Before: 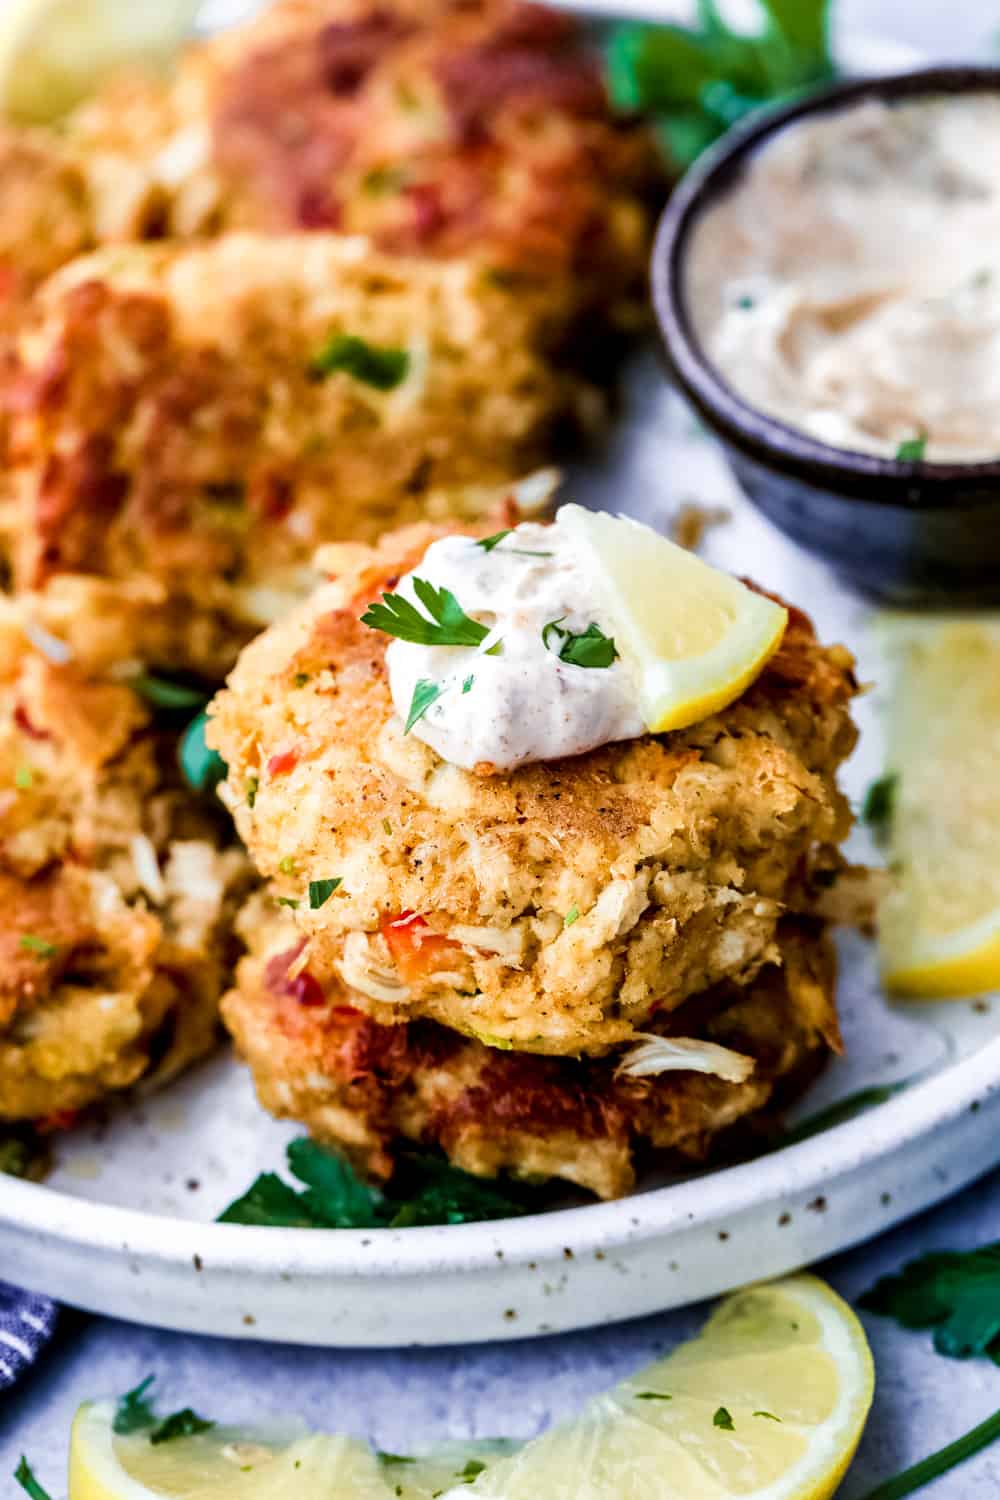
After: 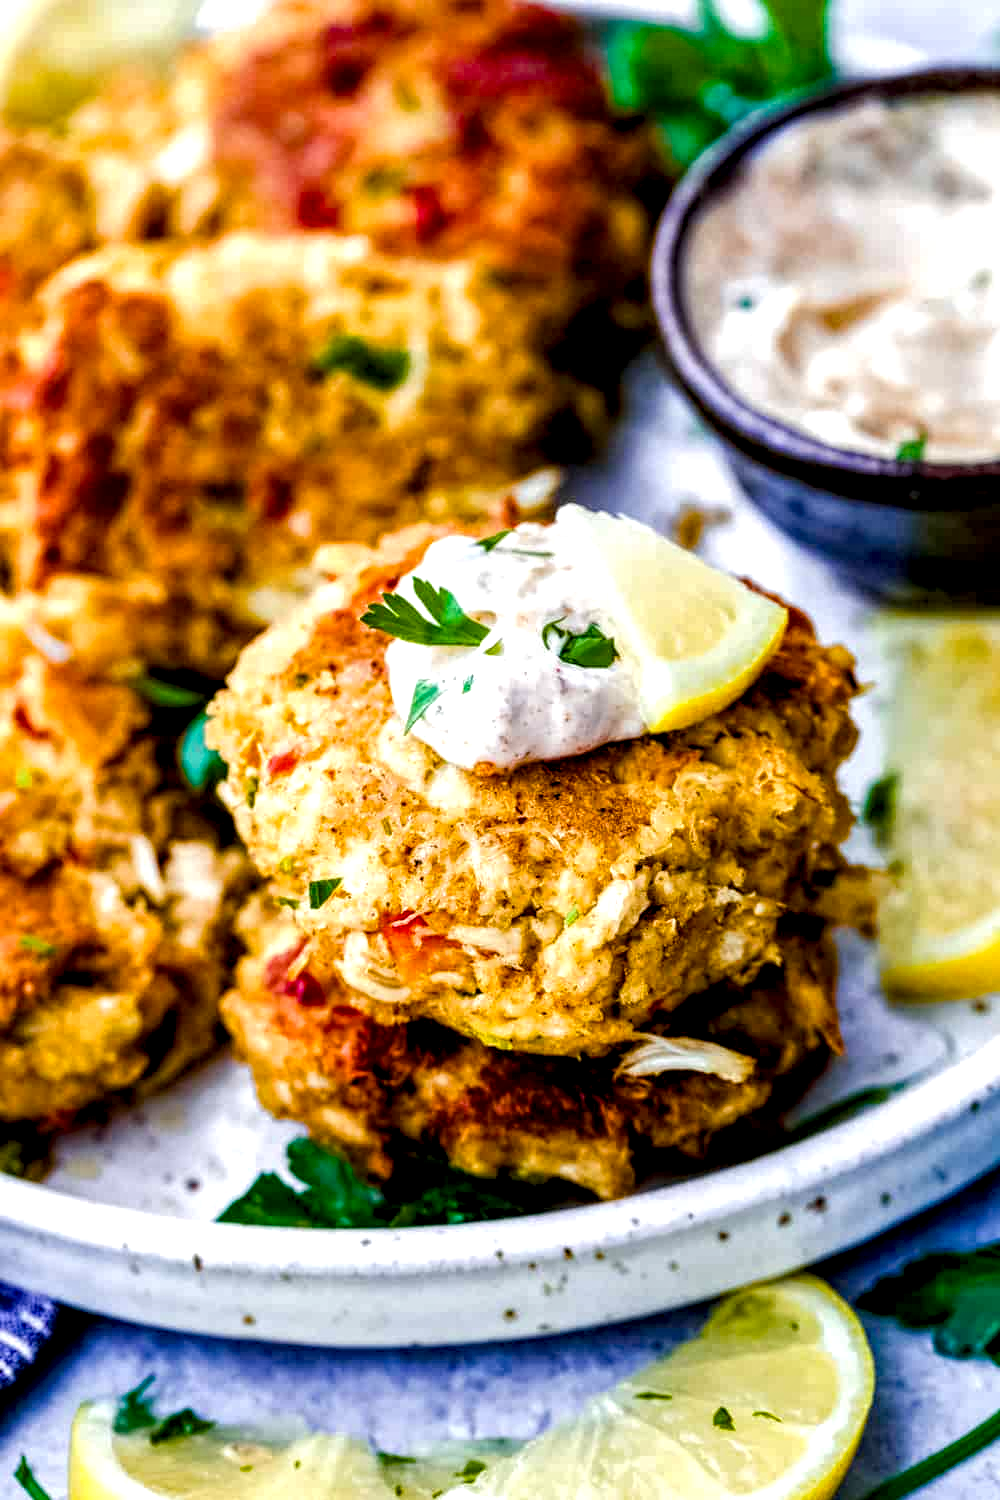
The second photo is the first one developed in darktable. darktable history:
local contrast: highlights 100%, shadows 100%, detail 200%, midtone range 0.2
color balance rgb: perceptual saturation grading › global saturation 45%, perceptual saturation grading › highlights -25%, perceptual saturation grading › shadows 50%, perceptual brilliance grading › global brilliance 3%, global vibrance 3%
